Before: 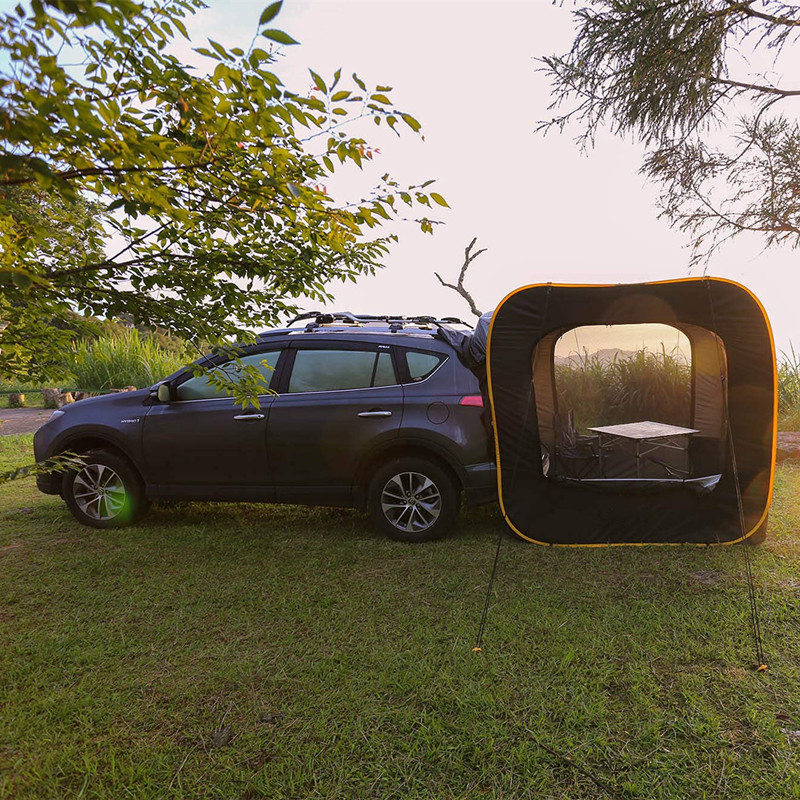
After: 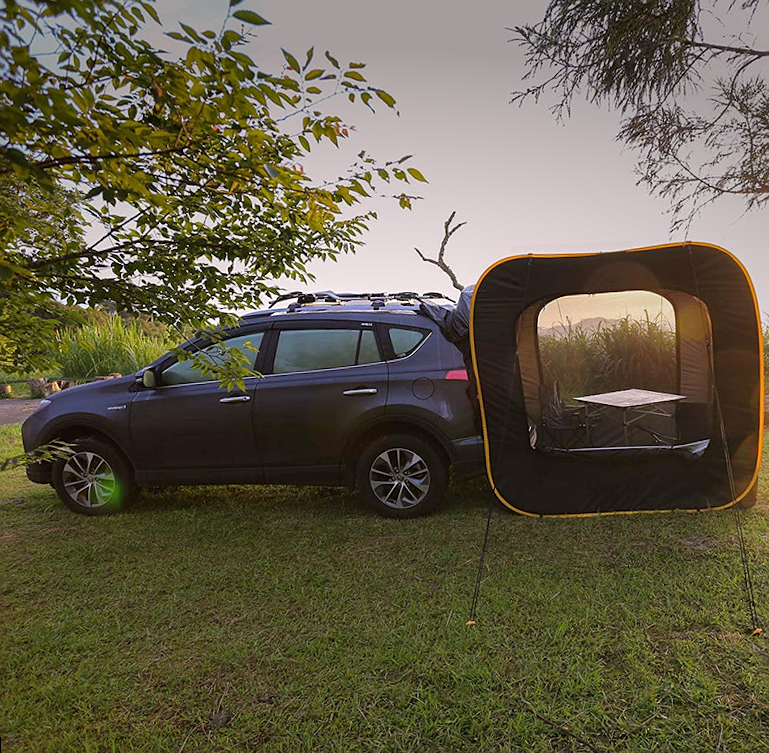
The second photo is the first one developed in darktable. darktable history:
rotate and perspective: rotation -2.12°, lens shift (vertical) 0.009, lens shift (horizontal) -0.008, automatic cropping original format, crop left 0.036, crop right 0.964, crop top 0.05, crop bottom 0.959
vignetting: fall-off start 97.52%, fall-off radius 100%, brightness -0.574, saturation 0, center (-0.027, 0.404), width/height ratio 1.368, unbound false
sharpen: radius 1.272, amount 0.305, threshold 0
